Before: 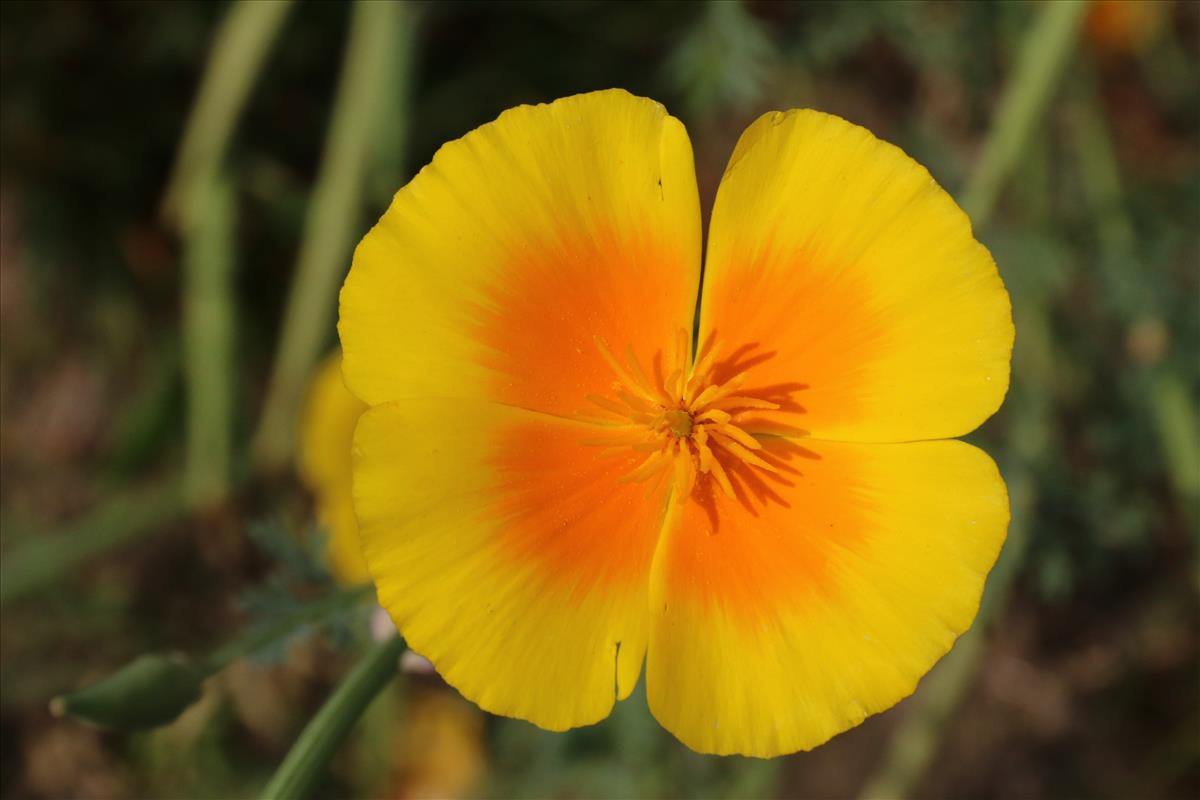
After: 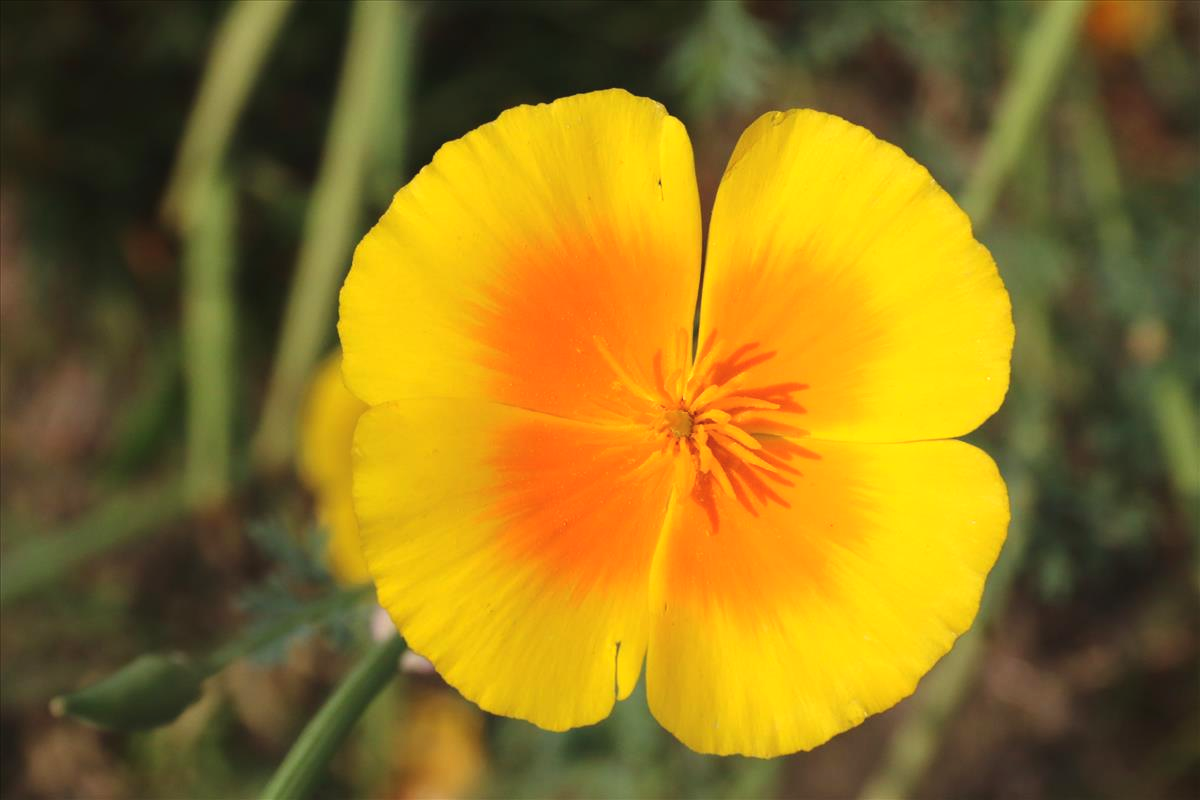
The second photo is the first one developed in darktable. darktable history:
local contrast: mode bilateral grid, contrast 100, coarseness 99, detail 89%, midtone range 0.2
exposure: black level correction -0.002, exposure 0.539 EV, compensate exposure bias true, compensate highlight preservation false
